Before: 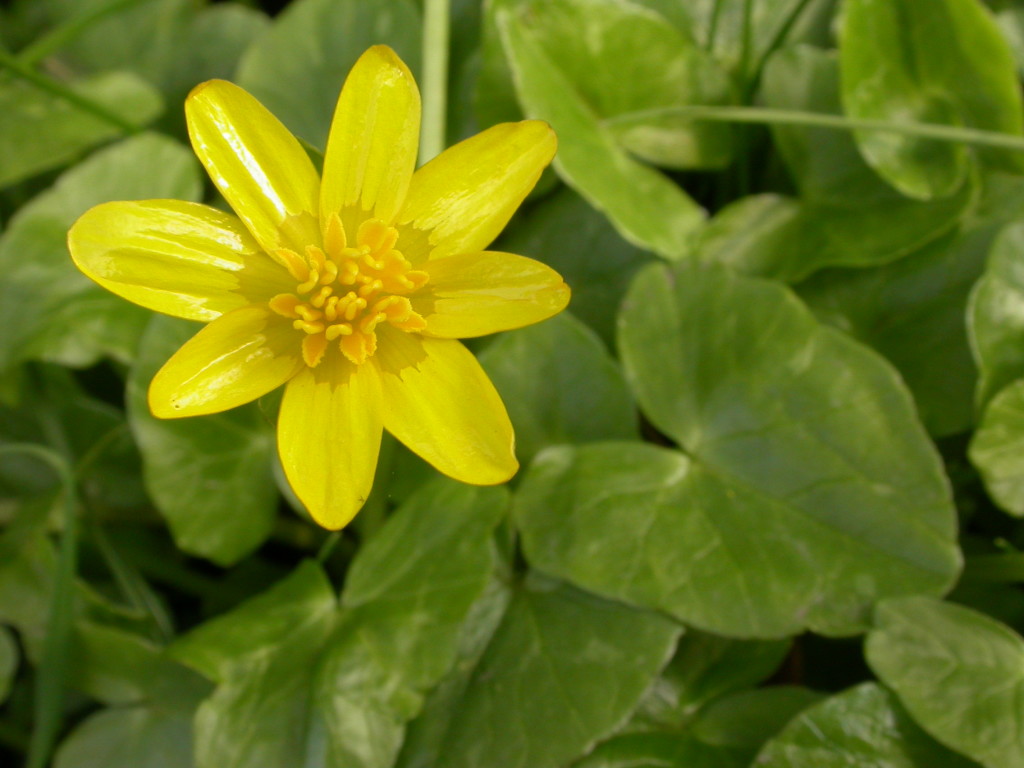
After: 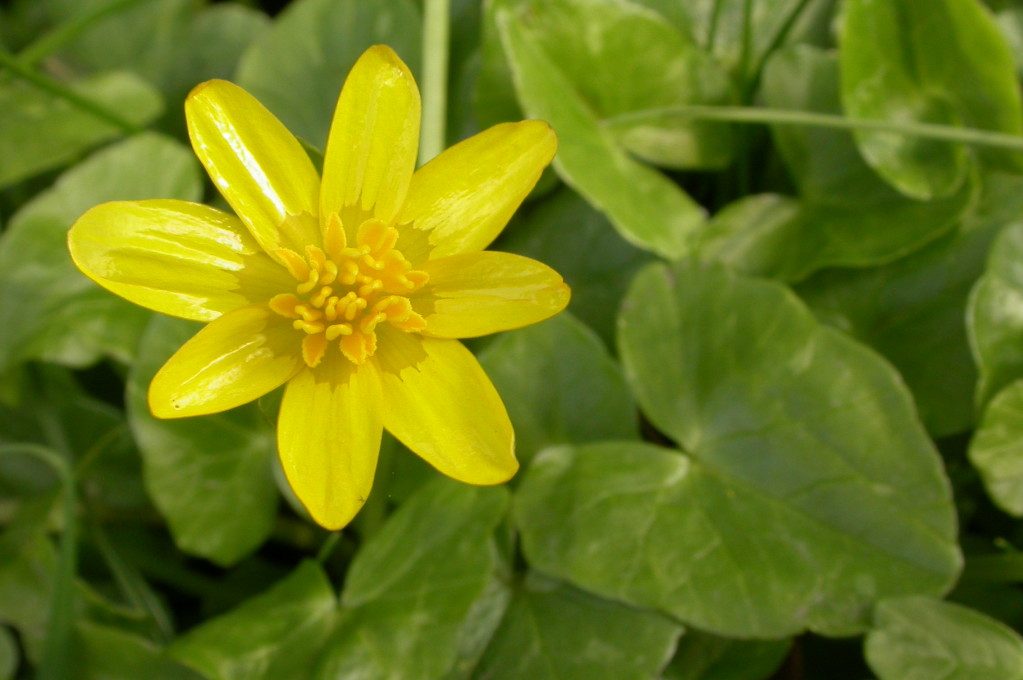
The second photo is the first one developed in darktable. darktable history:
crop and rotate: top 0%, bottom 11.346%
